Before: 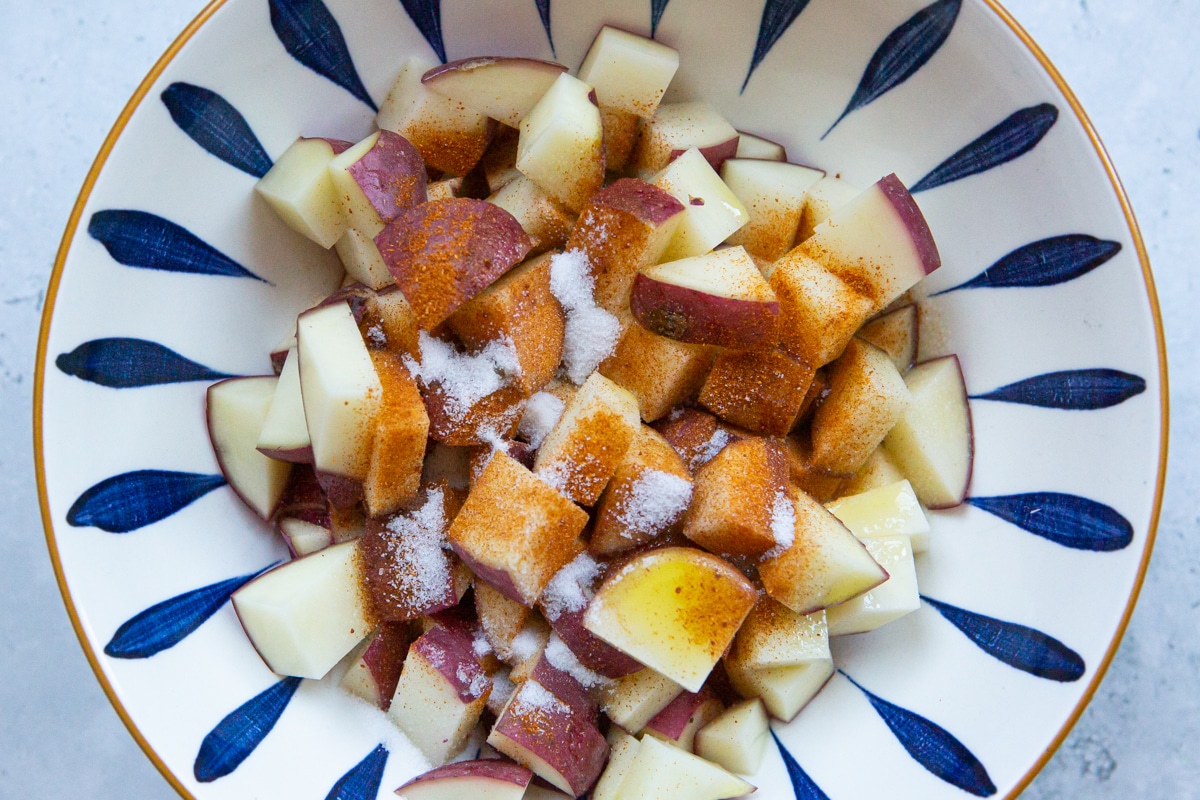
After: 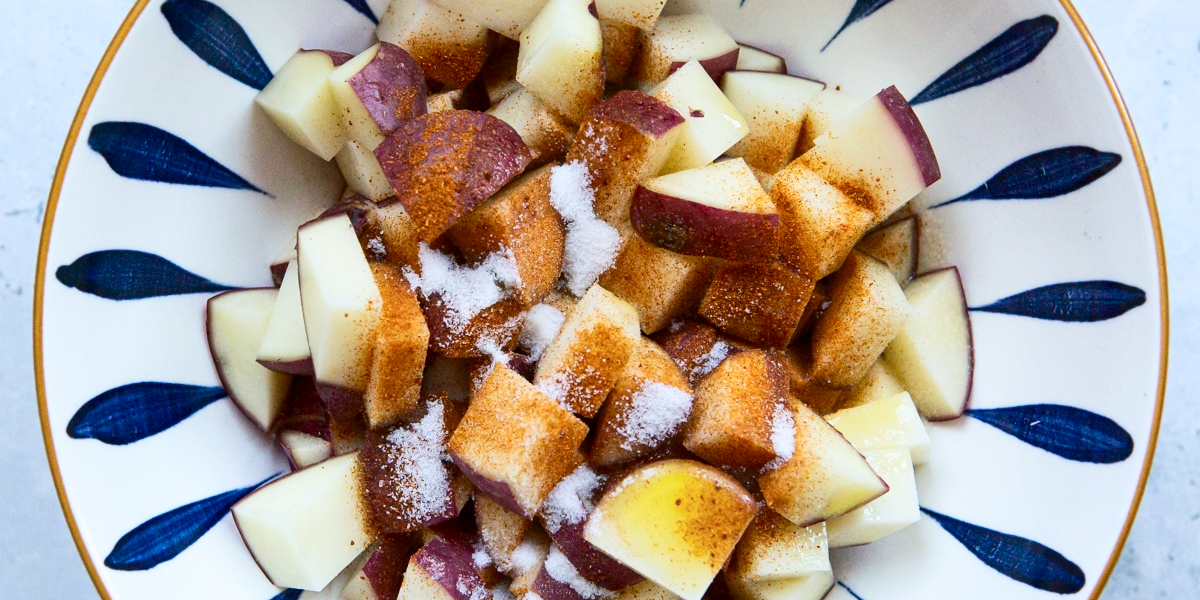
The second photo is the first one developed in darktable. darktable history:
crop: top 11.049%, bottom 13.917%
contrast brightness saturation: contrast 0.223
